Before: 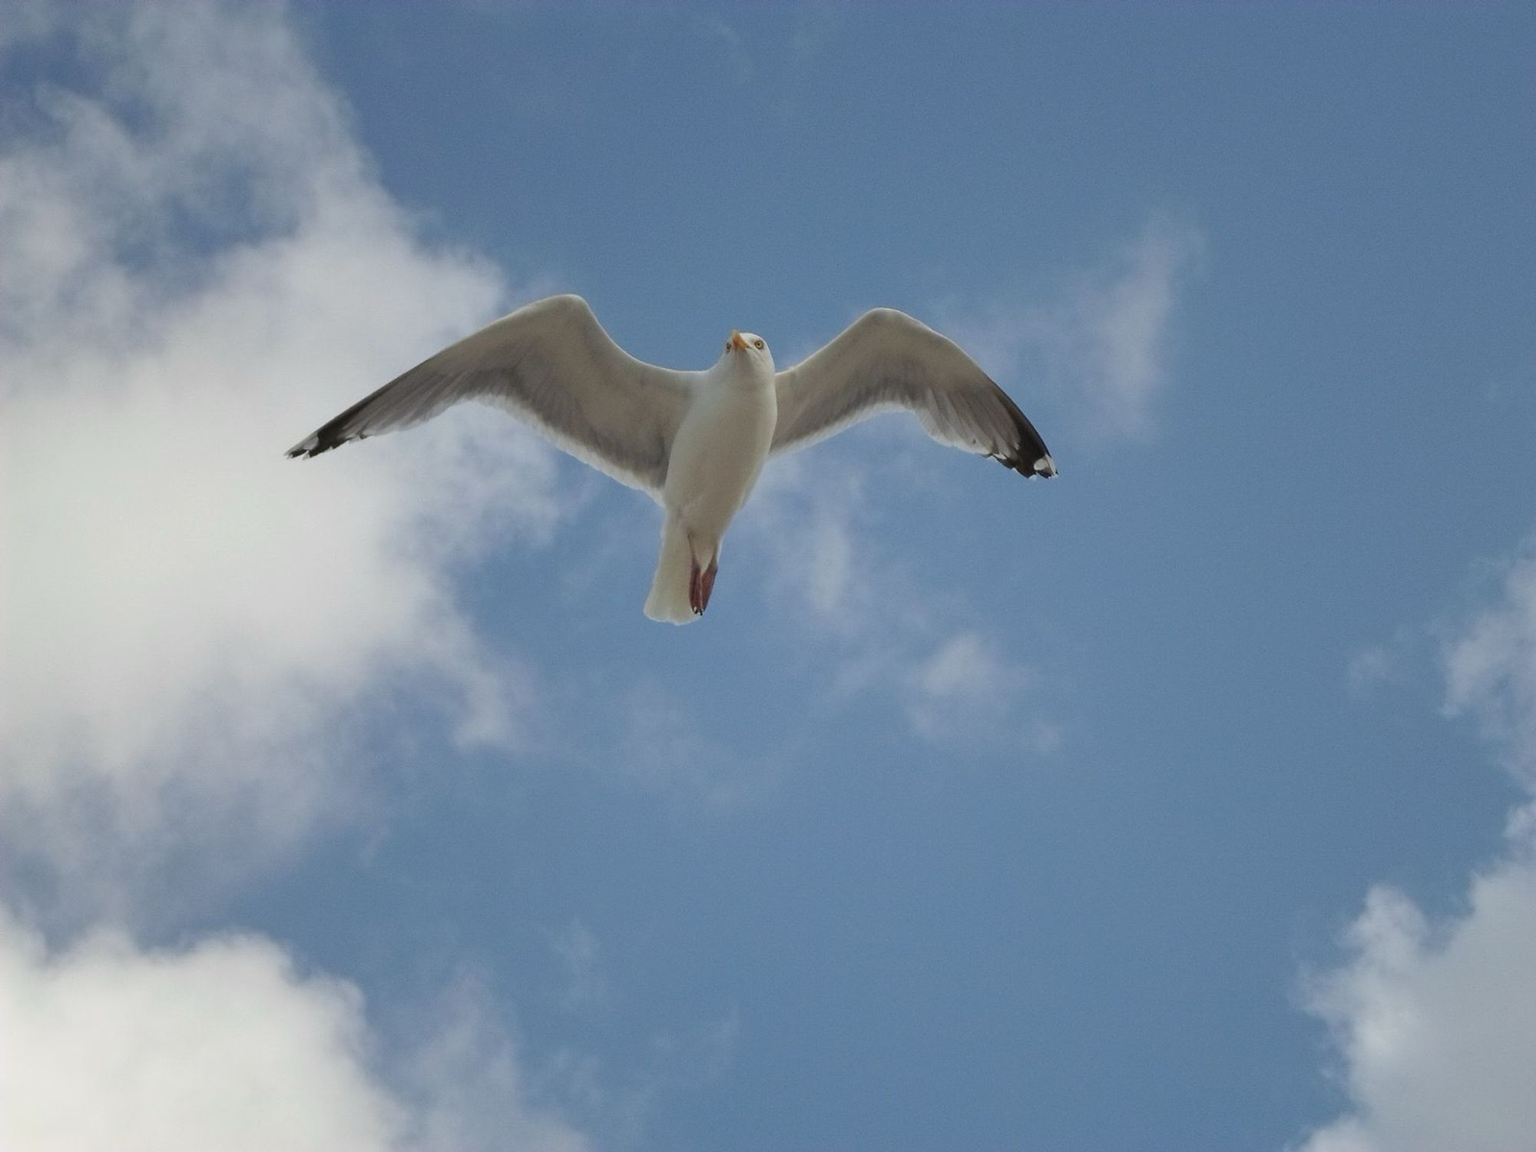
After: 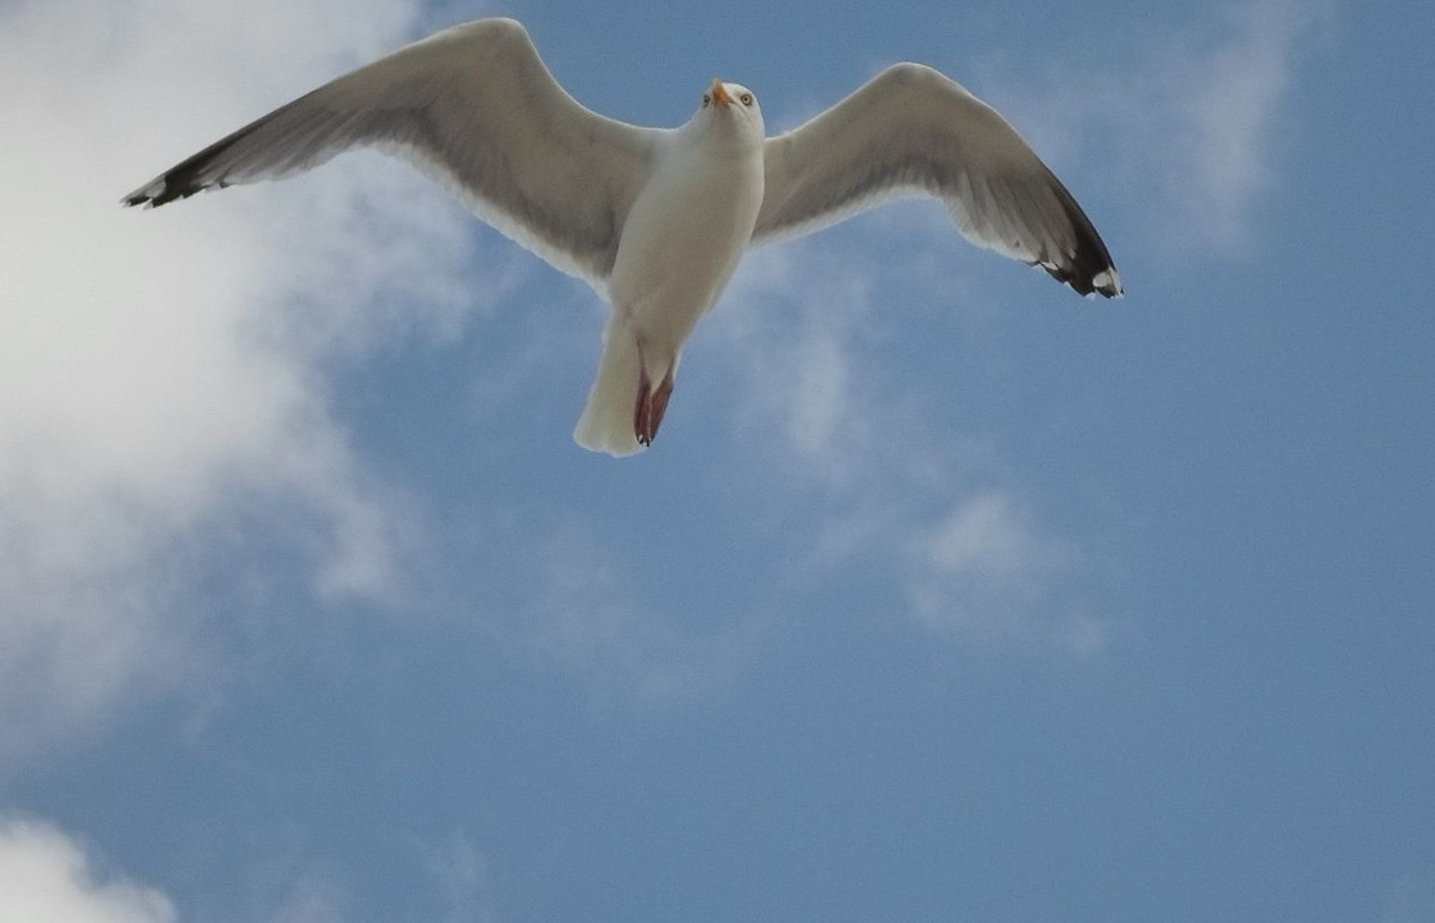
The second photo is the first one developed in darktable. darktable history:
crop and rotate: angle -3.81°, left 9.919%, top 21.002%, right 12.122%, bottom 12.107%
